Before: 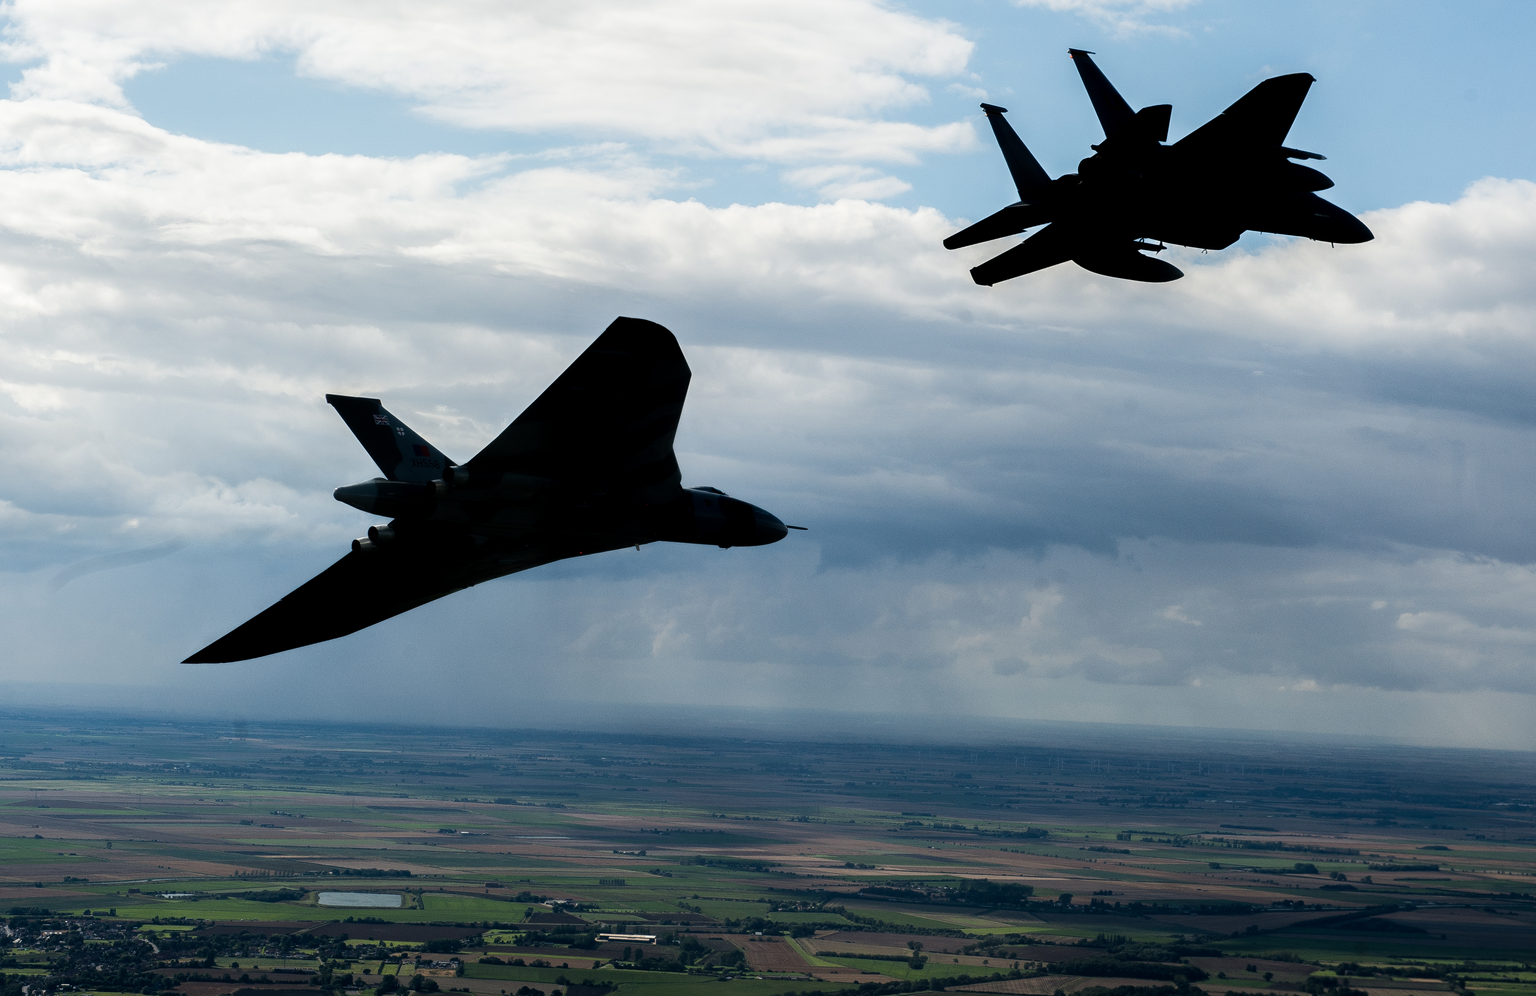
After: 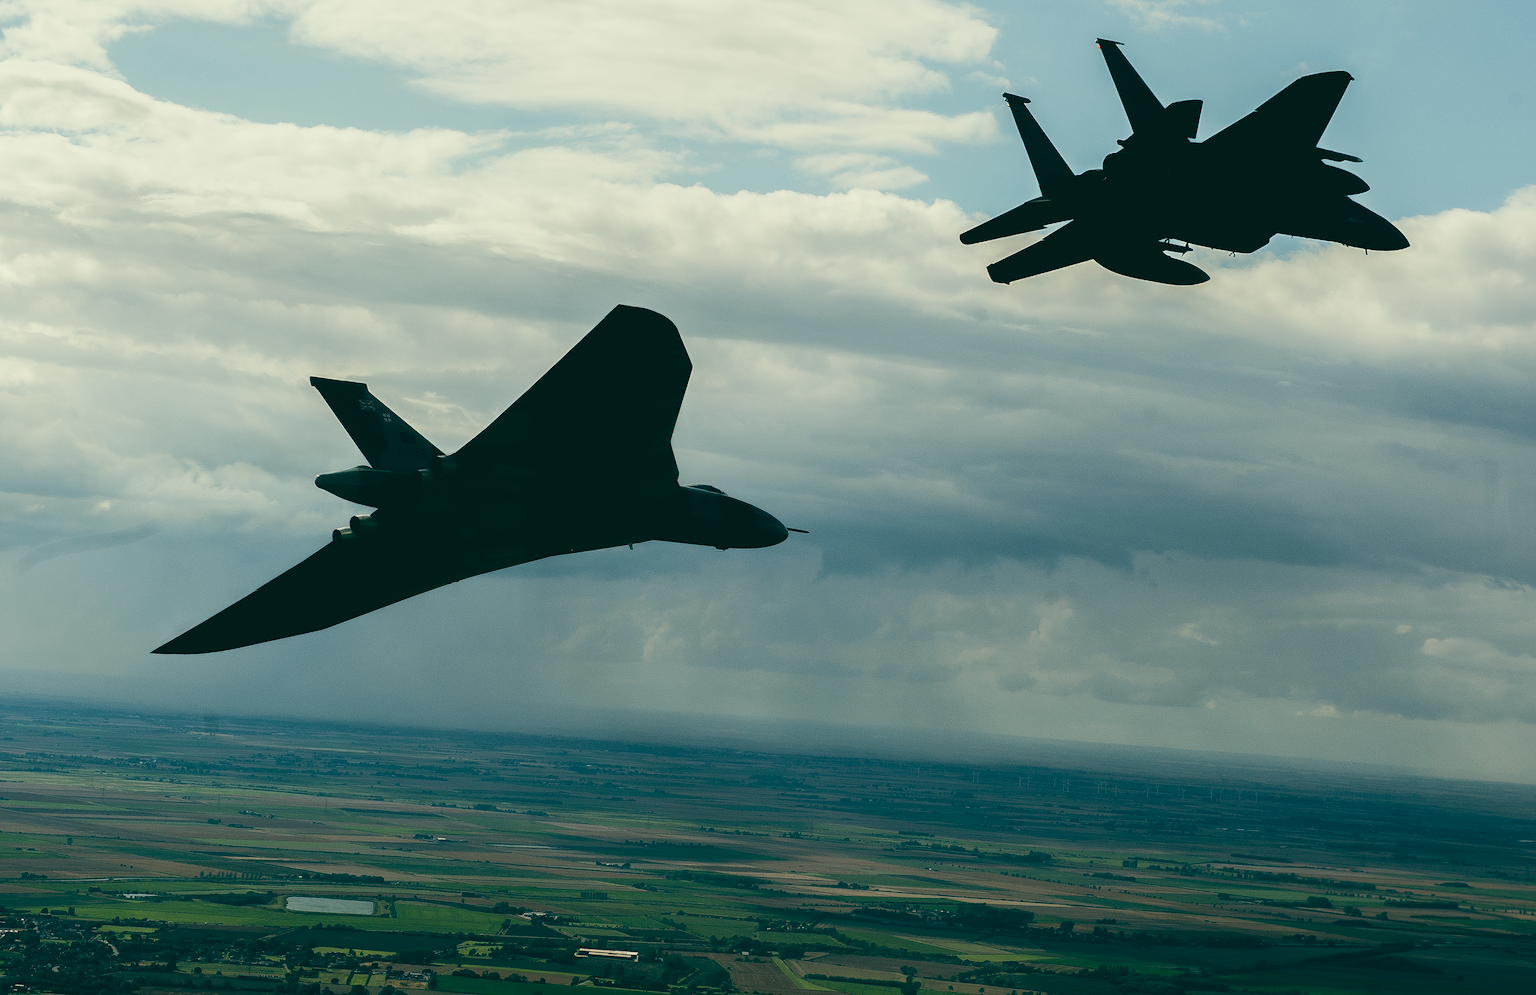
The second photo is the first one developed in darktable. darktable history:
sharpen: amount 0.2
crop and rotate: angle -1.69°
color balance: lift [1.005, 0.99, 1.007, 1.01], gamma [1, 1.034, 1.032, 0.966], gain [0.873, 1.055, 1.067, 0.933]
